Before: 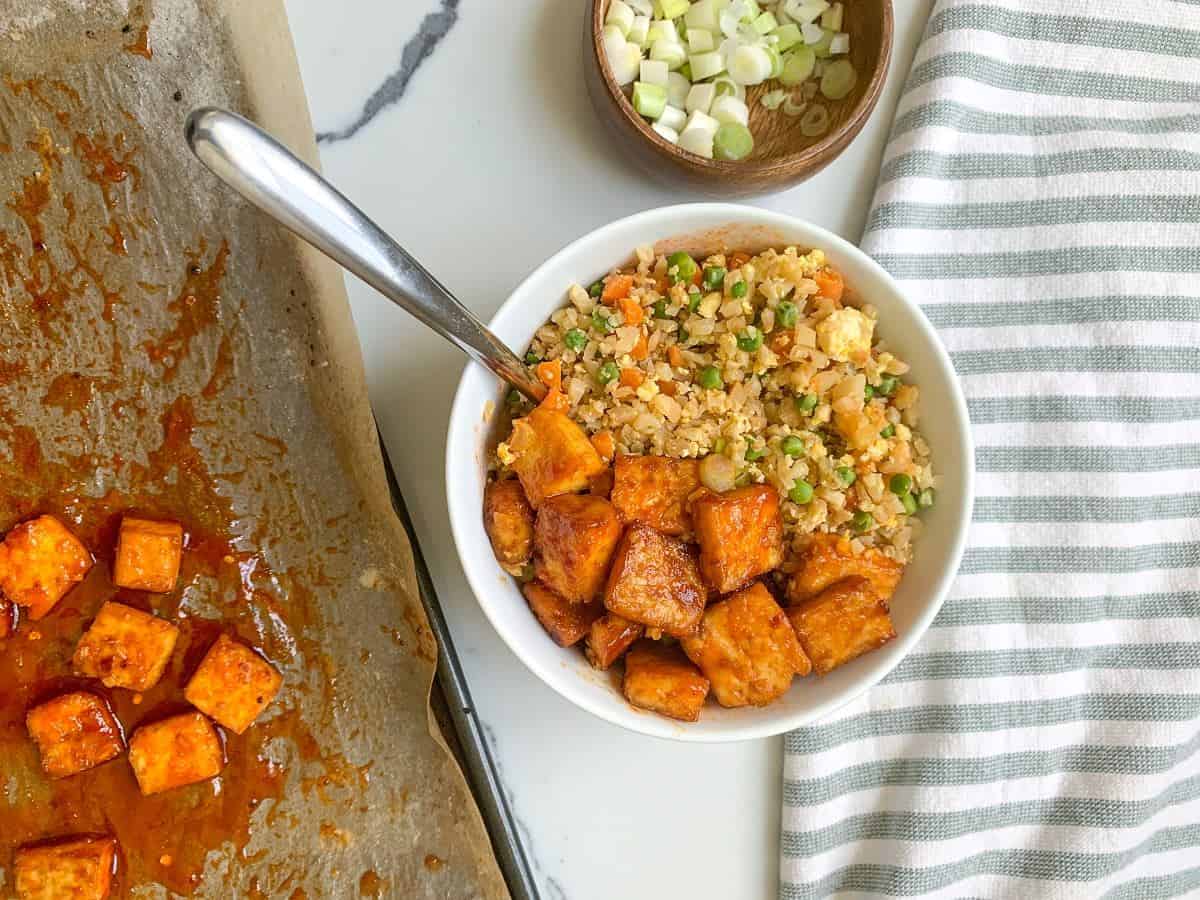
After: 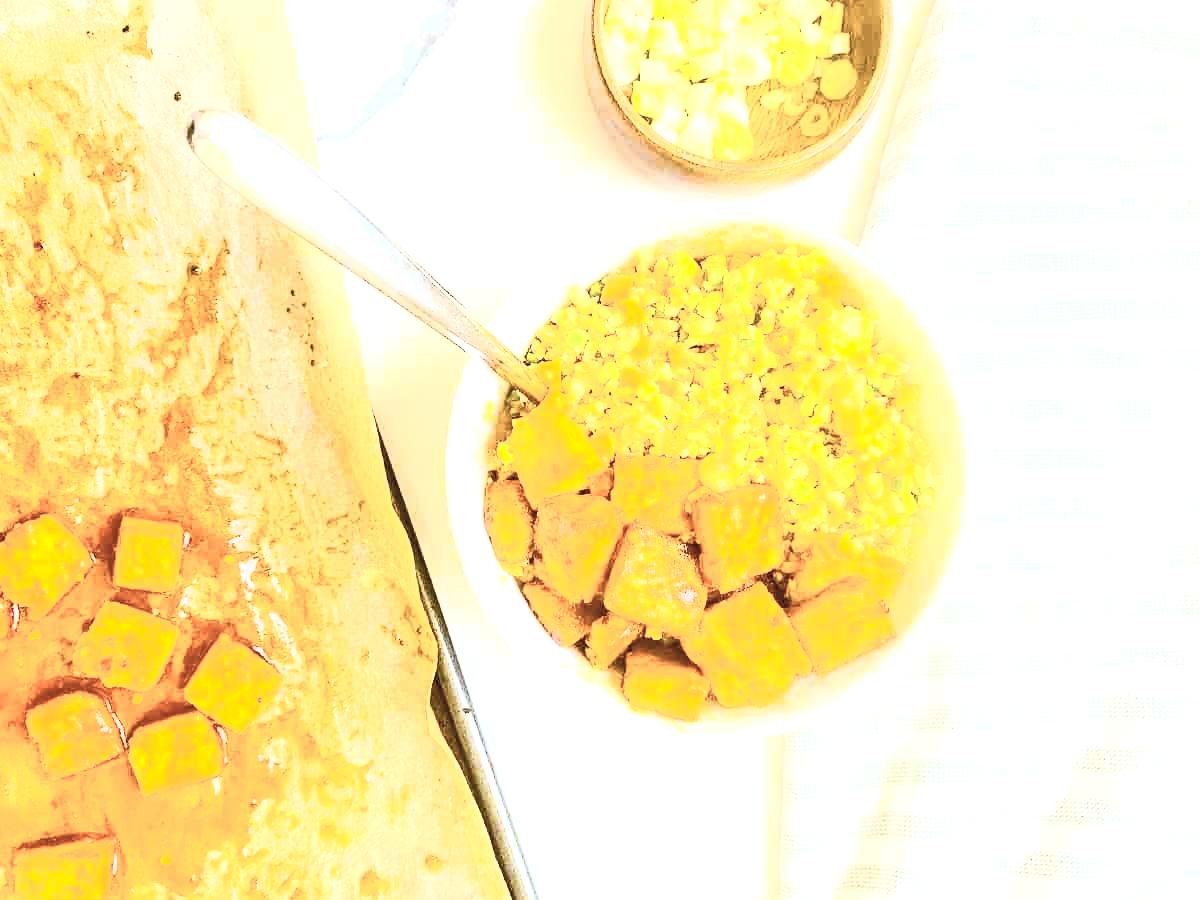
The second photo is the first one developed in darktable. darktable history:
color balance rgb: global offset › chroma 0.405%, global offset › hue 37.13°, white fulcrum 0.071 EV, perceptual saturation grading › global saturation 40.232%, global vibrance 9.809%
contrast brightness saturation: contrast 0.553, brightness 0.566, saturation -0.334
exposure: exposure 2.001 EV, compensate highlight preservation false
